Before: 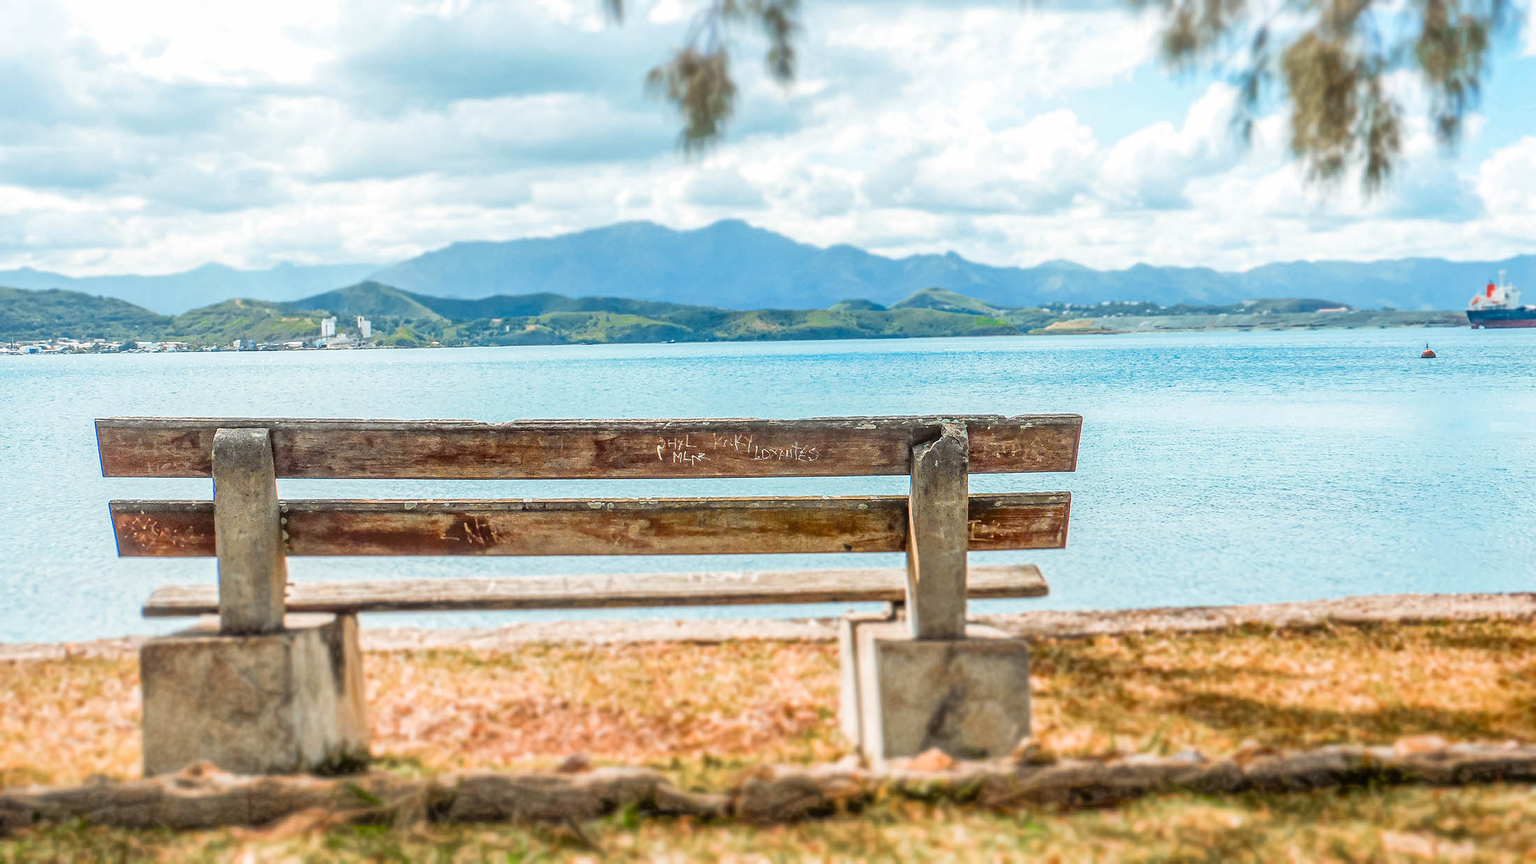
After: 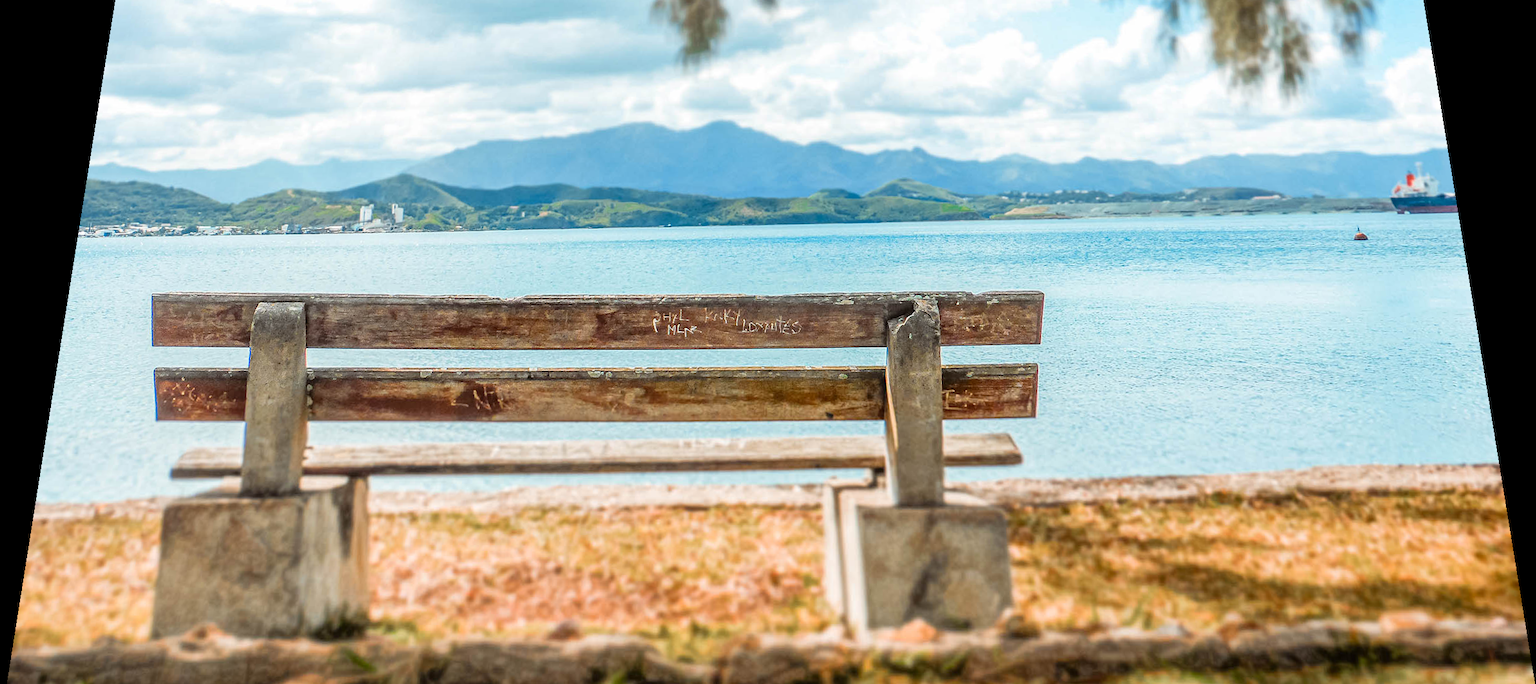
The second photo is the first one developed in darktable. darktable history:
crop: top 7.625%, bottom 8.027%
rotate and perspective: rotation 0.128°, lens shift (vertical) -0.181, lens shift (horizontal) -0.044, shear 0.001, automatic cropping off
exposure: compensate highlight preservation false
